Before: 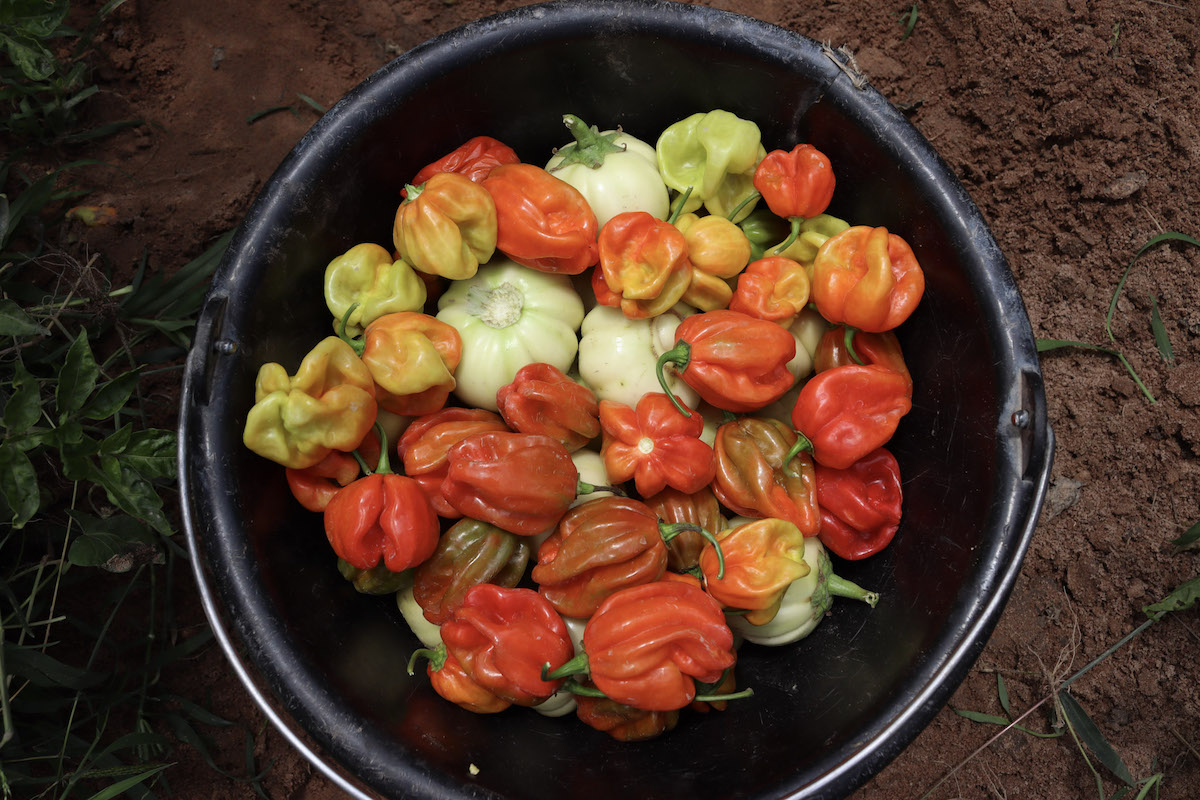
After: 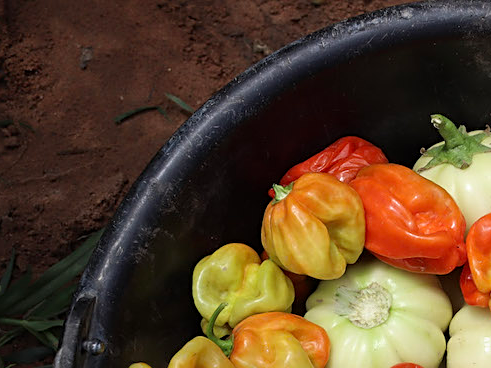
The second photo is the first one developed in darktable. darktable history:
crop and rotate: left 11.042%, top 0.051%, right 47.999%, bottom 53.925%
sharpen: on, module defaults
